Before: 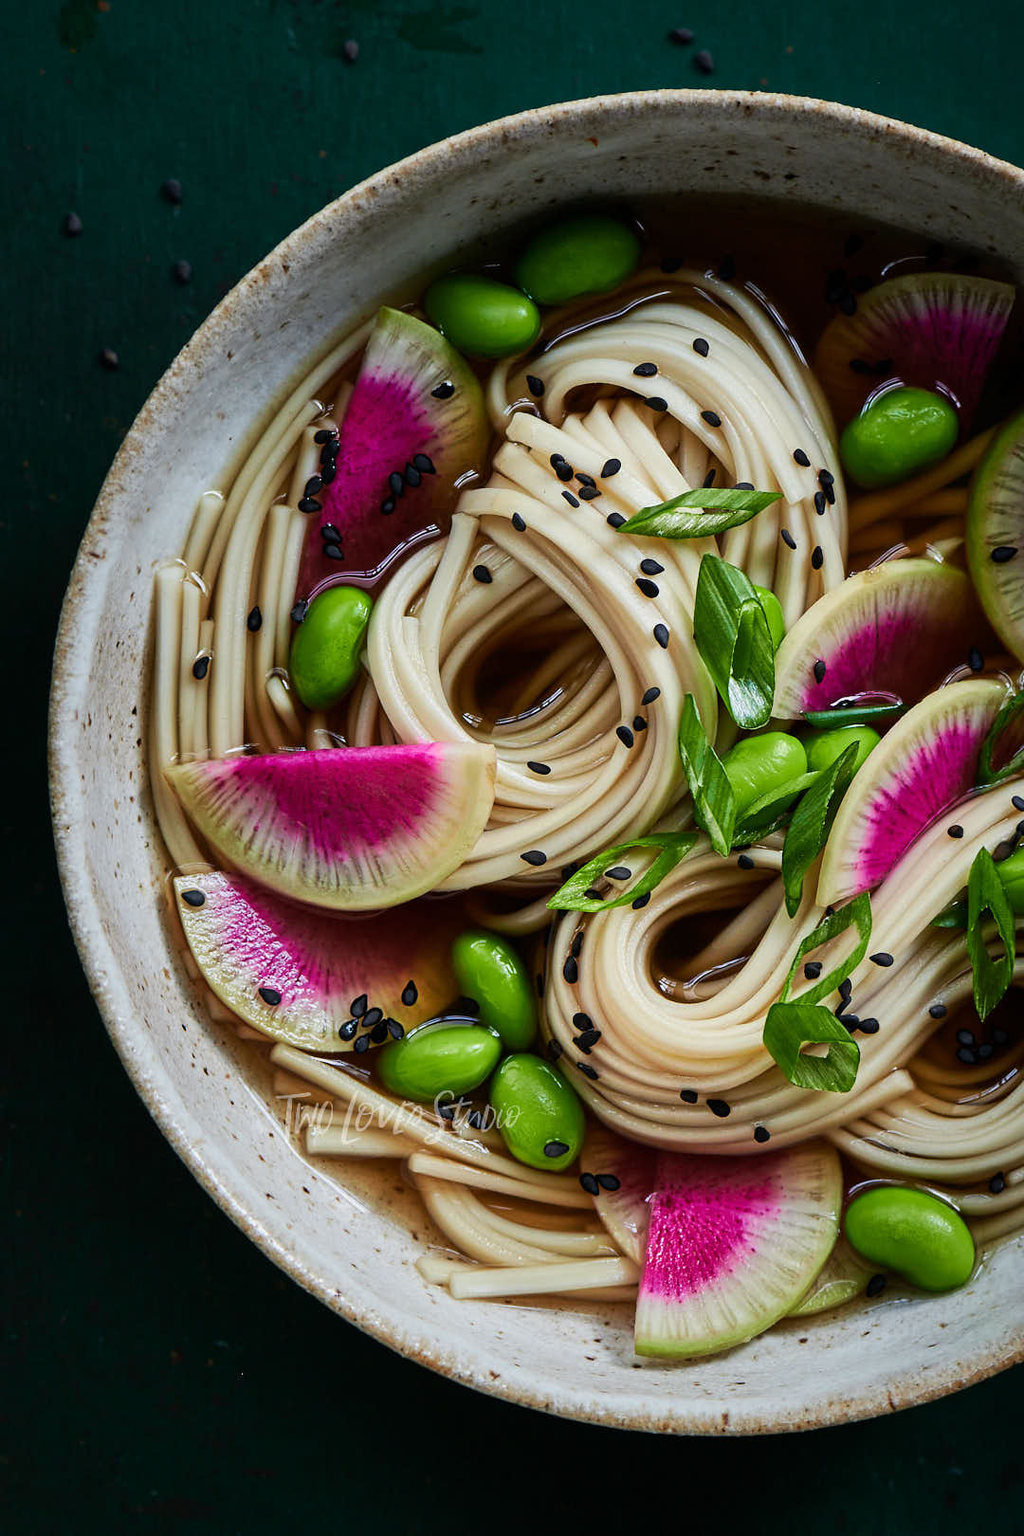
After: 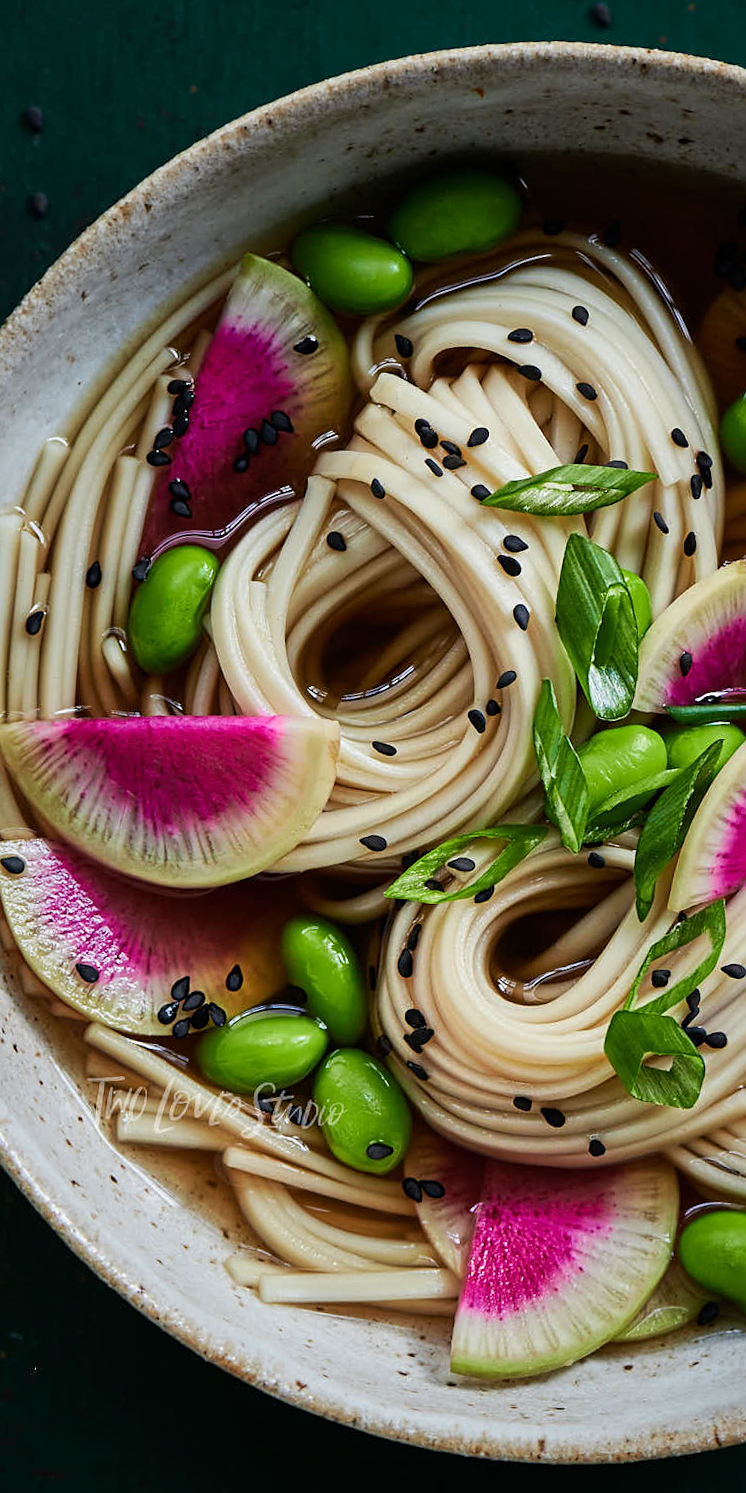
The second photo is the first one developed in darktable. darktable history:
crop and rotate: angle -3.27°, left 14.277%, top 0.028%, right 10.766%, bottom 0.028%
sharpen: amount 0.2
